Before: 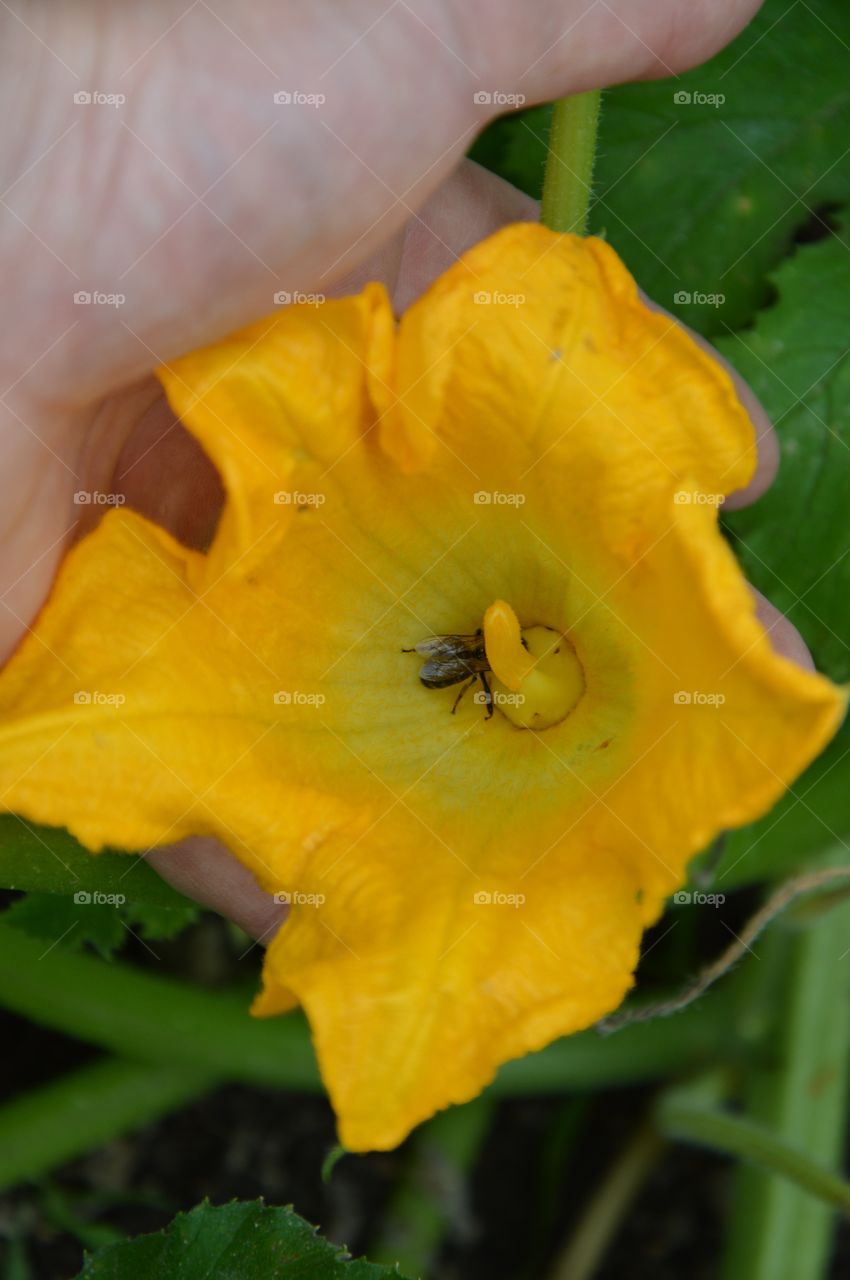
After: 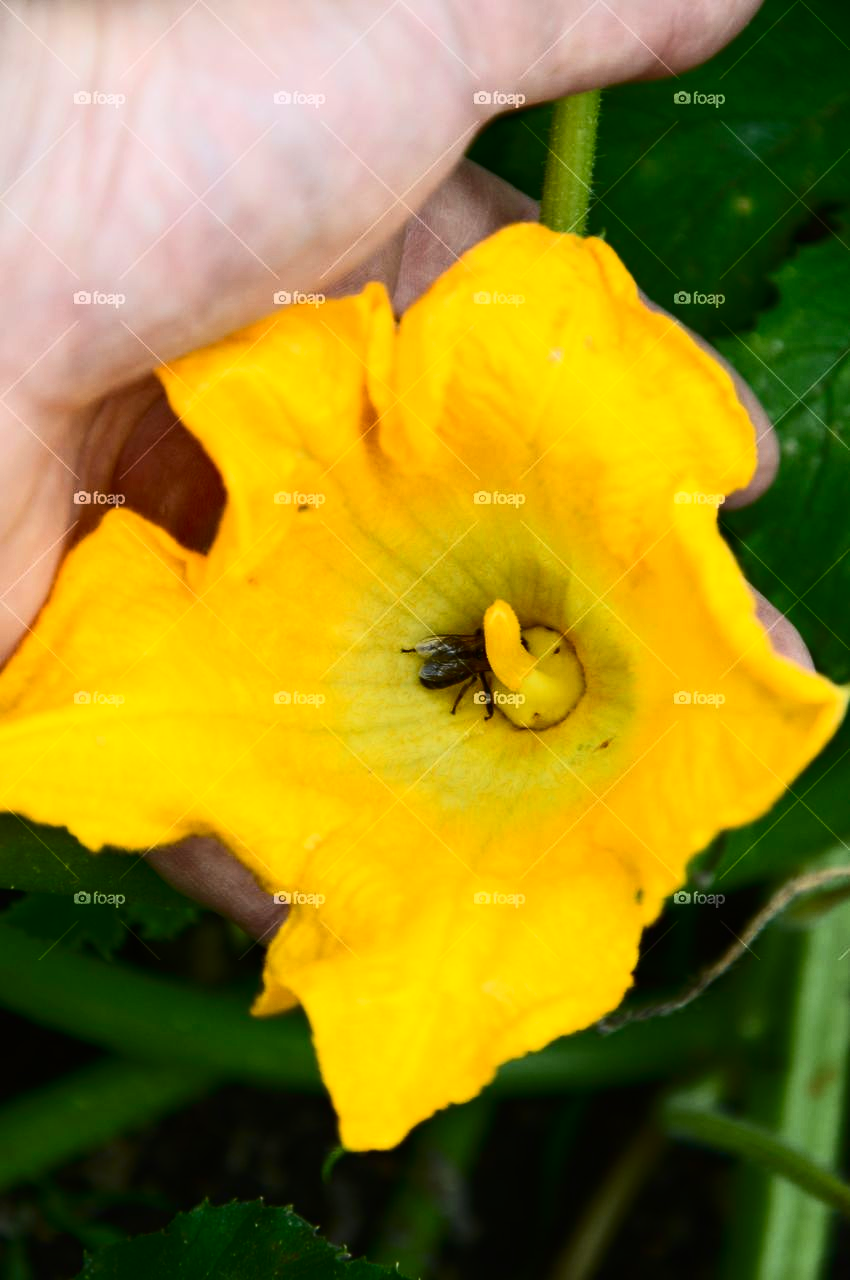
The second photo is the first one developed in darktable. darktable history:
contrast brightness saturation: contrast 0.4, brightness 0.1, saturation 0.21
tone equalizer: -8 EV -0.417 EV, -7 EV -0.389 EV, -6 EV -0.333 EV, -5 EV -0.222 EV, -3 EV 0.222 EV, -2 EV 0.333 EV, -1 EV 0.389 EV, +0 EV 0.417 EV, edges refinement/feathering 500, mask exposure compensation -1.57 EV, preserve details no
